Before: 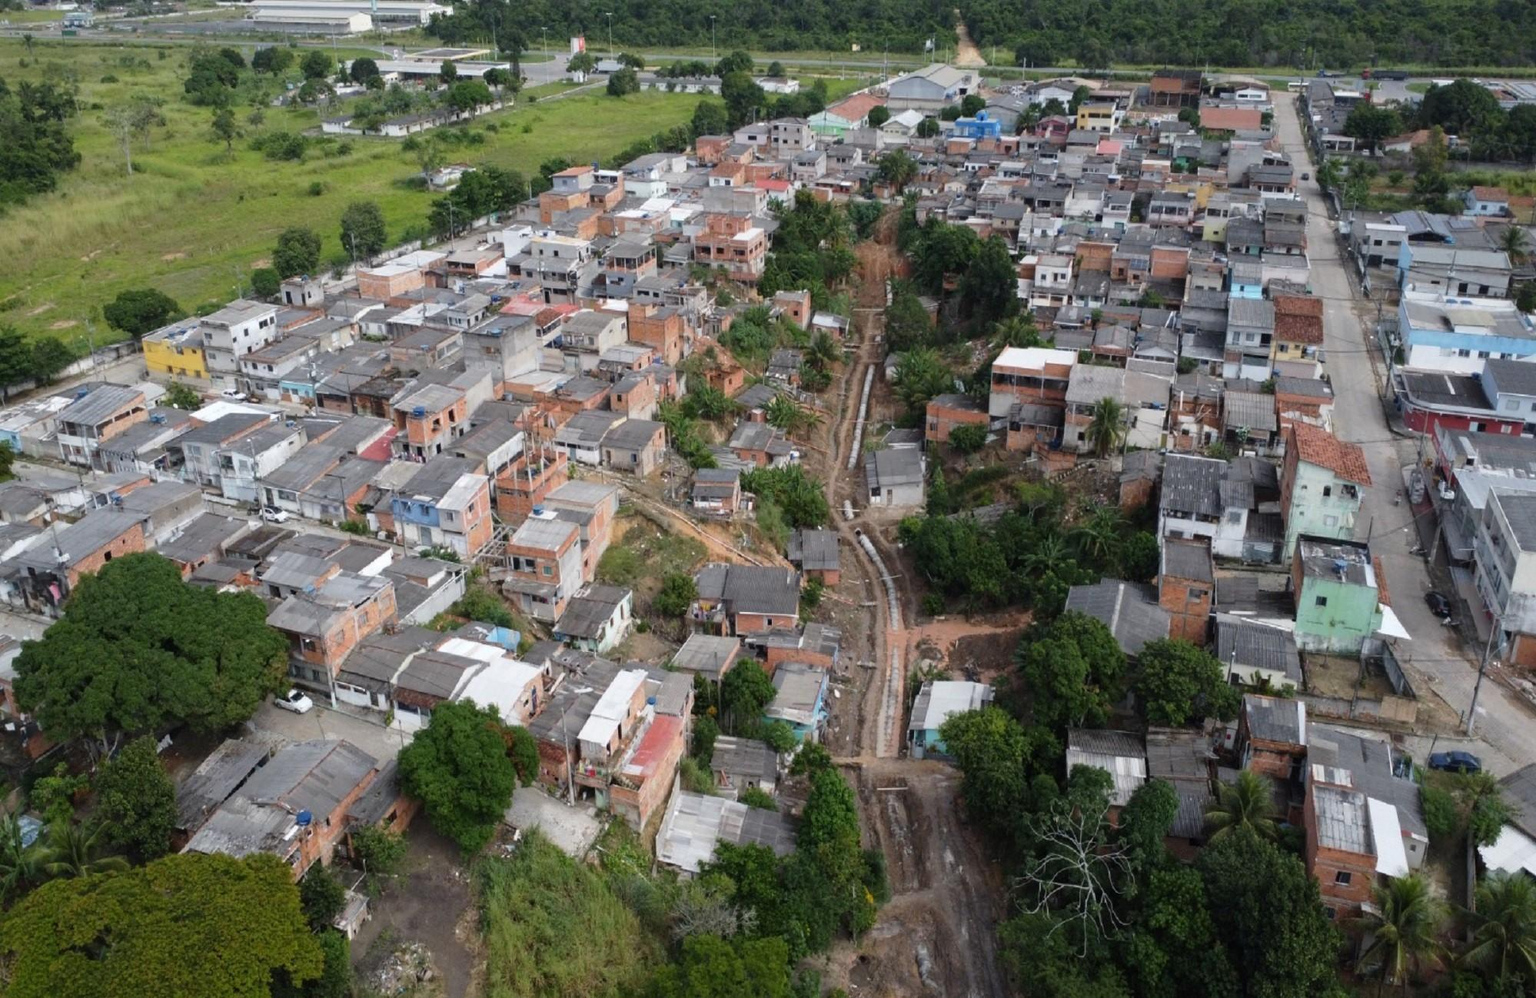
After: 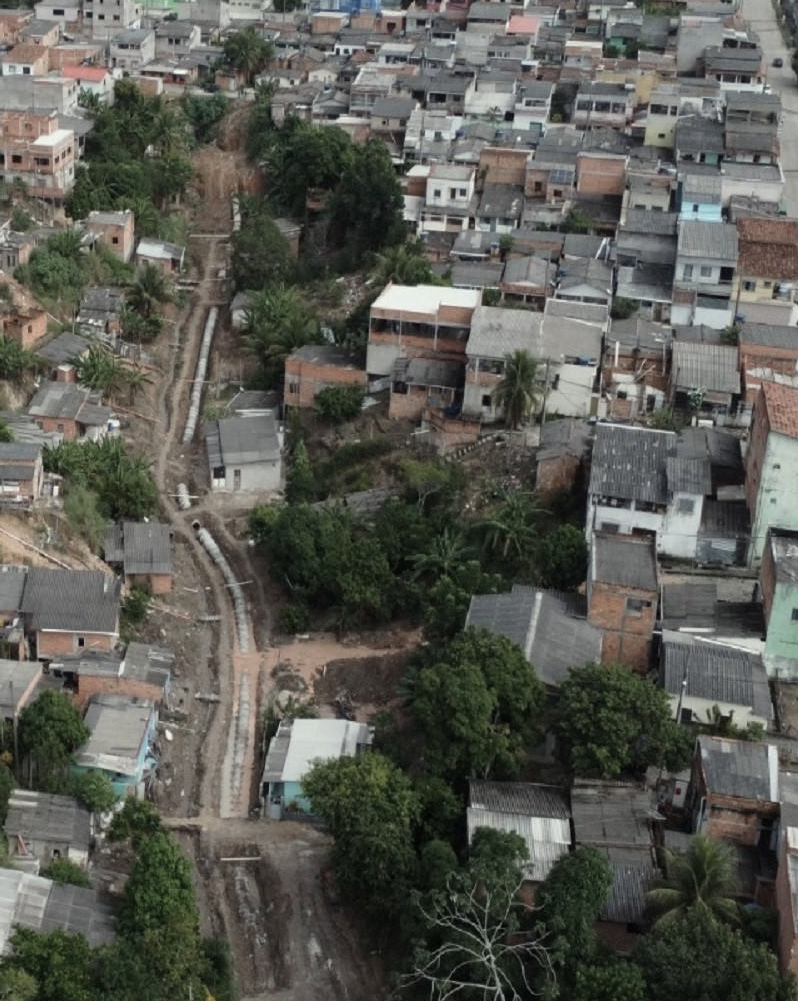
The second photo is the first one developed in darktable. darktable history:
crop: left 46.049%, top 12.911%, right 14.002%, bottom 9.92%
color zones: curves: ch0 [(0, 0.559) (0.153, 0.551) (0.229, 0.5) (0.429, 0.5) (0.571, 0.5) (0.714, 0.5) (0.857, 0.5) (1, 0.559)]; ch1 [(0, 0.417) (0.112, 0.336) (0.213, 0.26) (0.429, 0.34) (0.571, 0.35) (0.683, 0.331) (0.857, 0.344) (1, 0.417)]
color correction: highlights a* -4.47, highlights b* 6.5
